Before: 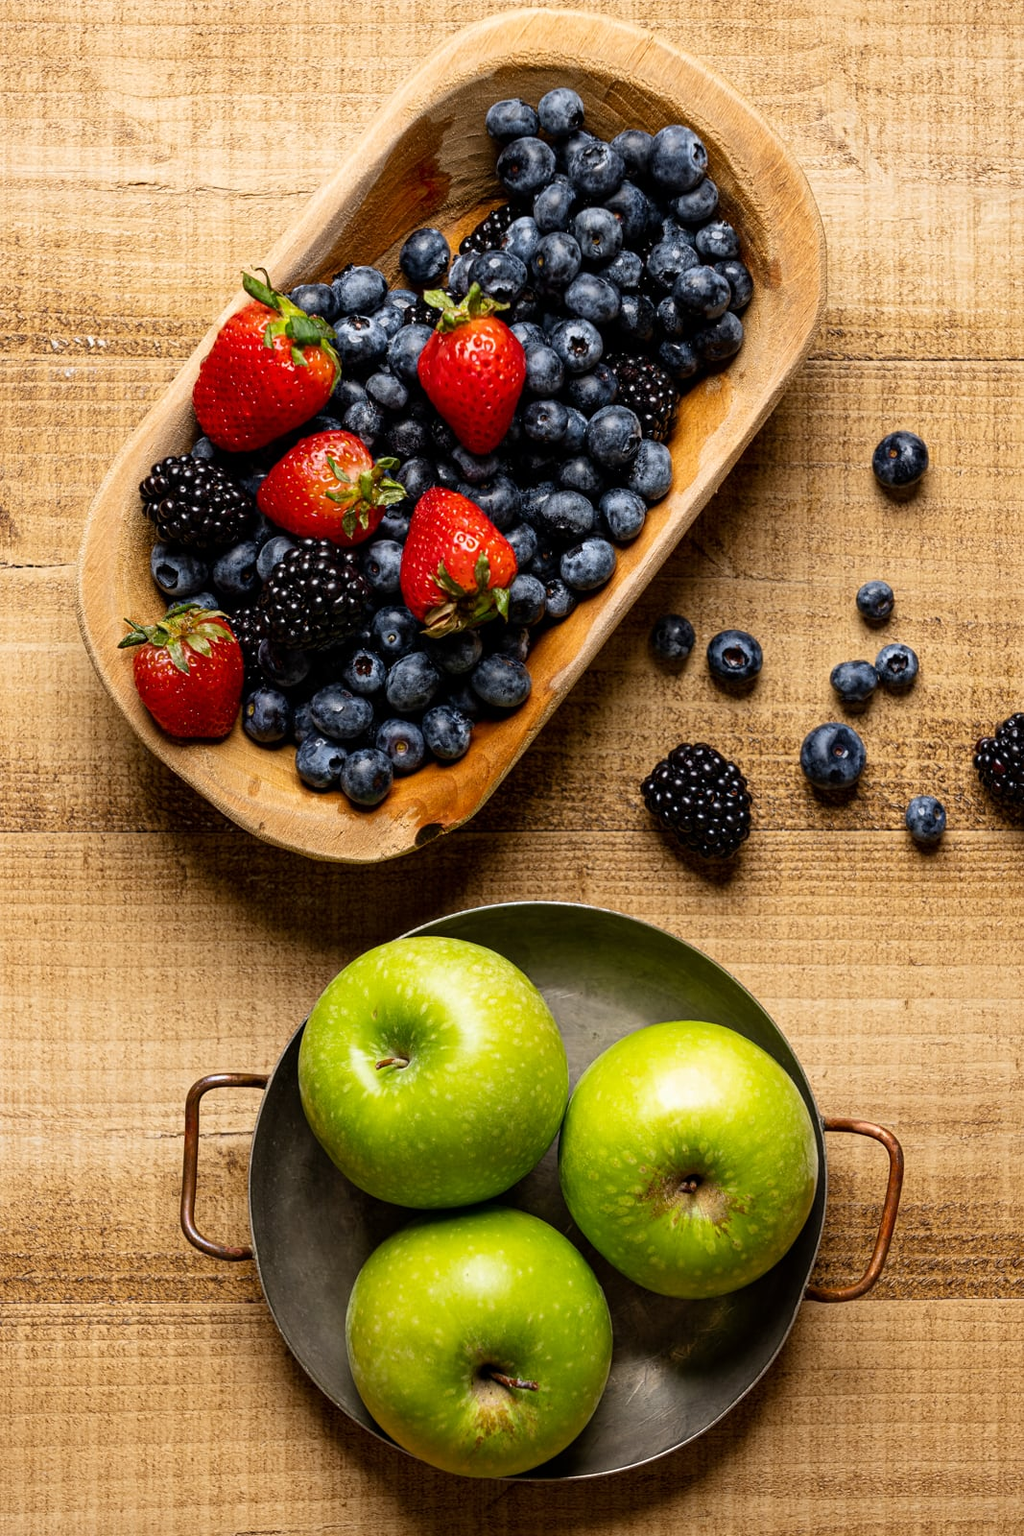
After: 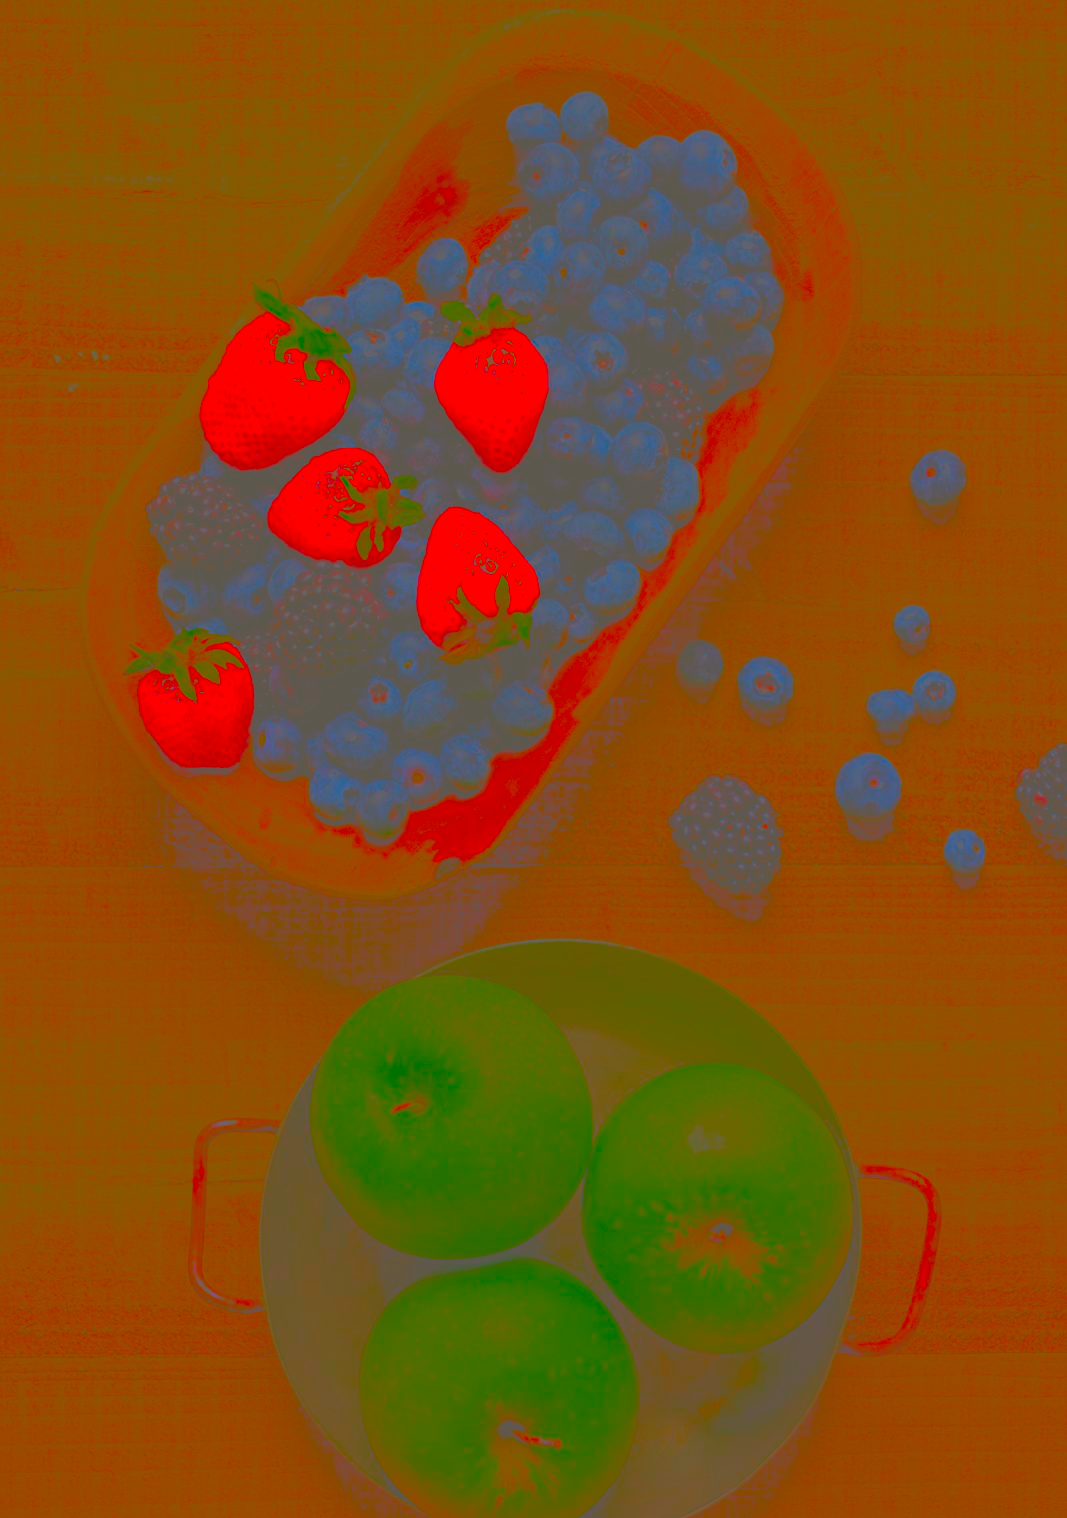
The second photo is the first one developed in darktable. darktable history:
sharpen: amount 0.203
local contrast: on, module defaults
contrast brightness saturation: contrast -0.97, brightness -0.165, saturation 0.761
exposure: black level correction 0, exposure 1 EV, compensate exposure bias true, compensate highlight preservation false
crop and rotate: top 0.004%, bottom 5.098%
color correction: highlights a* 1.27, highlights b* 17.89
